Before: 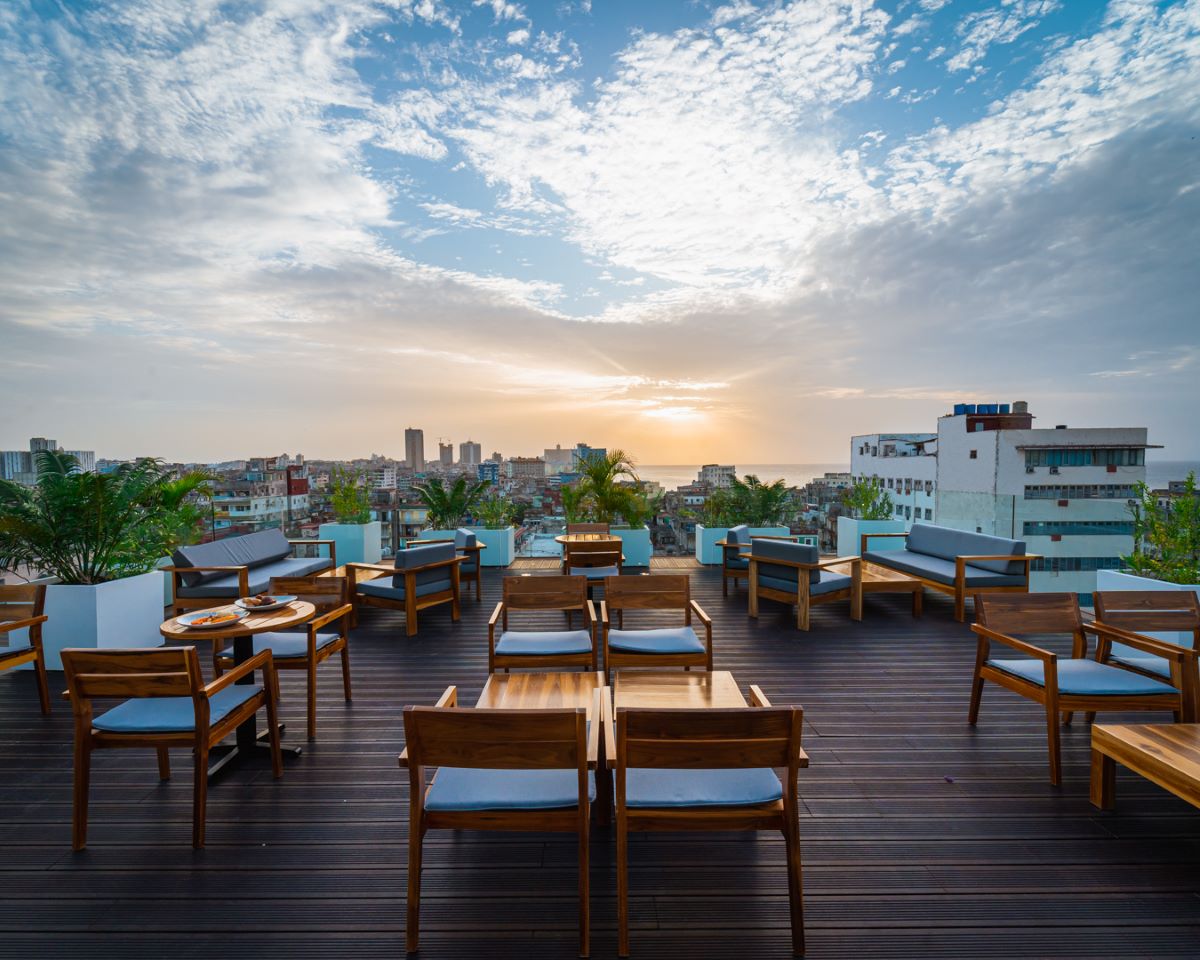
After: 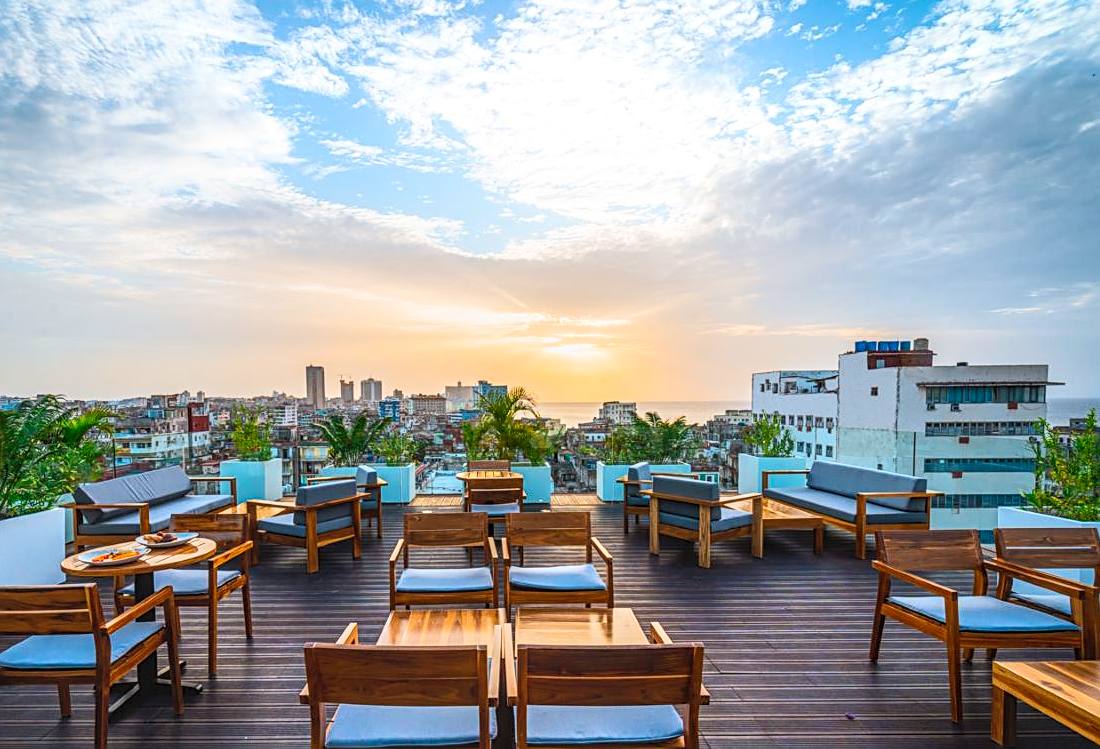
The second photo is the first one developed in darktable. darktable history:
sharpen: on, module defaults
local contrast: highlights 2%, shadows 7%, detail 134%
contrast brightness saturation: contrast 0.24, brightness 0.245, saturation 0.381
crop: left 8.265%, top 6.623%, bottom 15.329%
